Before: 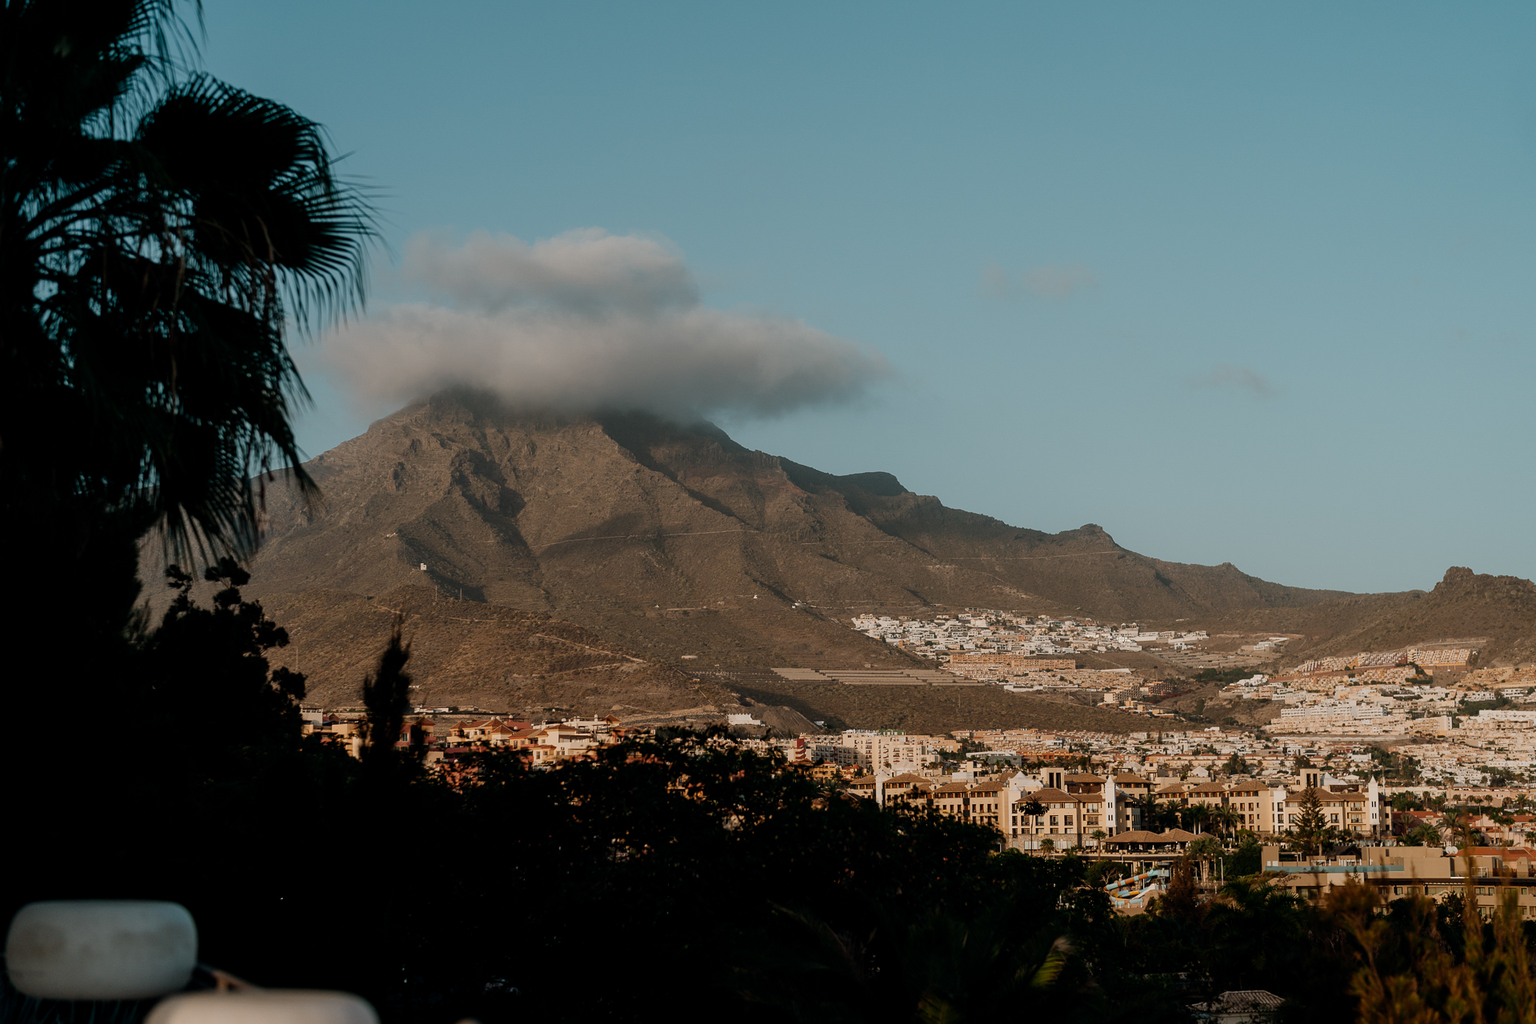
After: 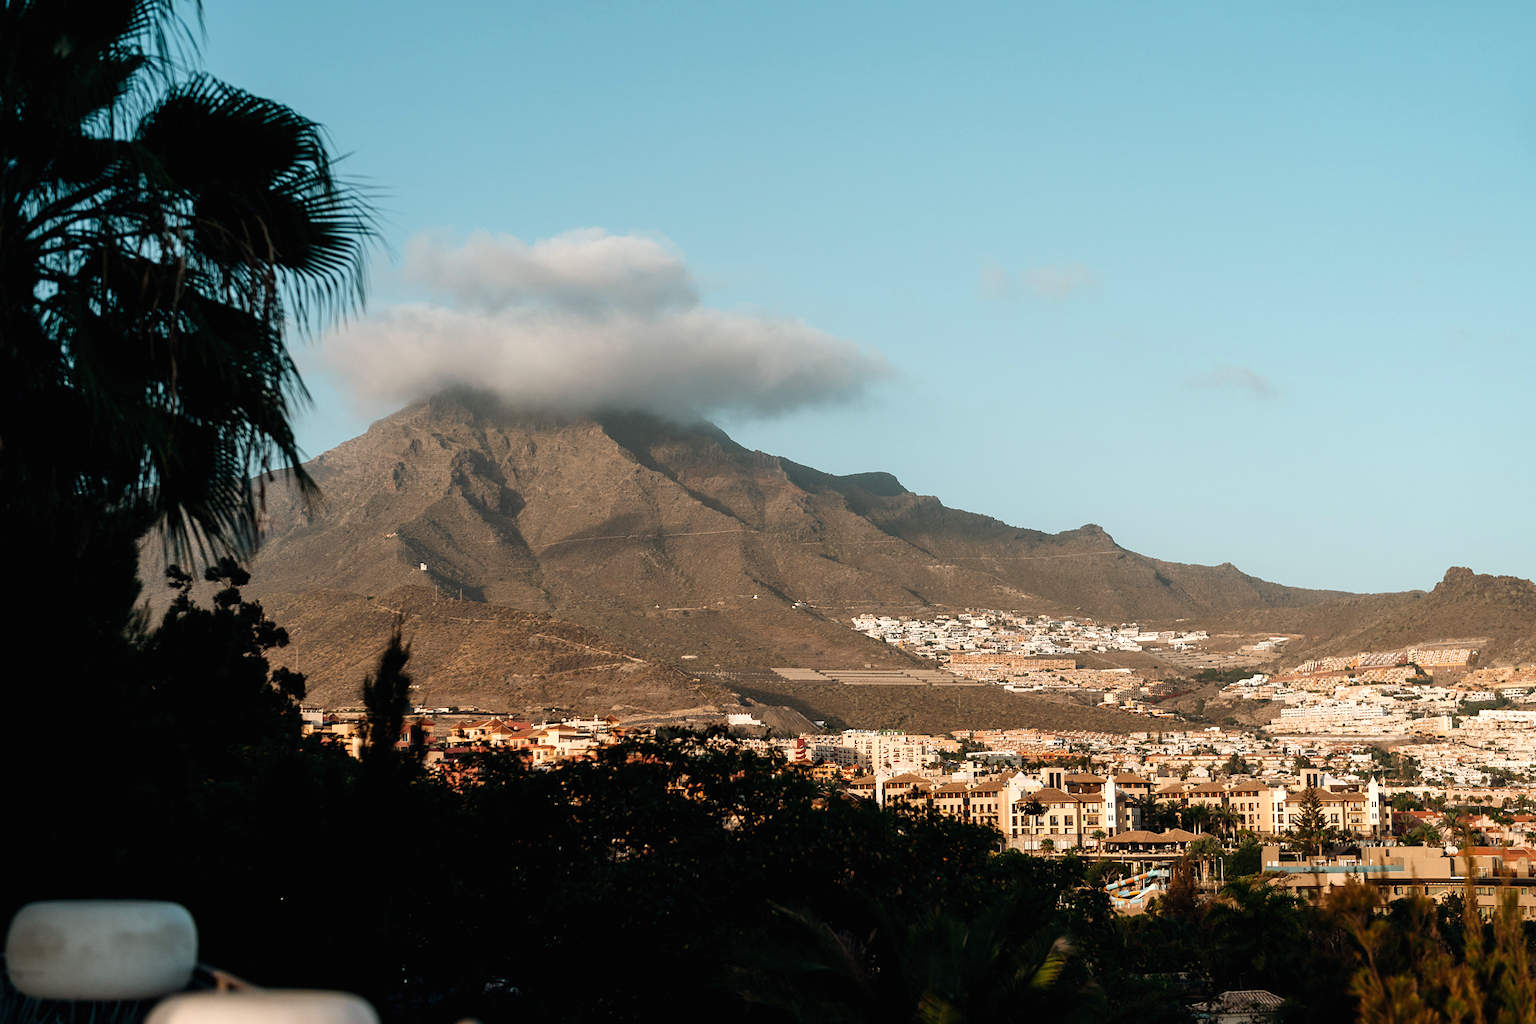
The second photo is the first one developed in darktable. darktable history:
exposure: black level correction 0, exposure 0.901 EV, compensate highlight preservation false
